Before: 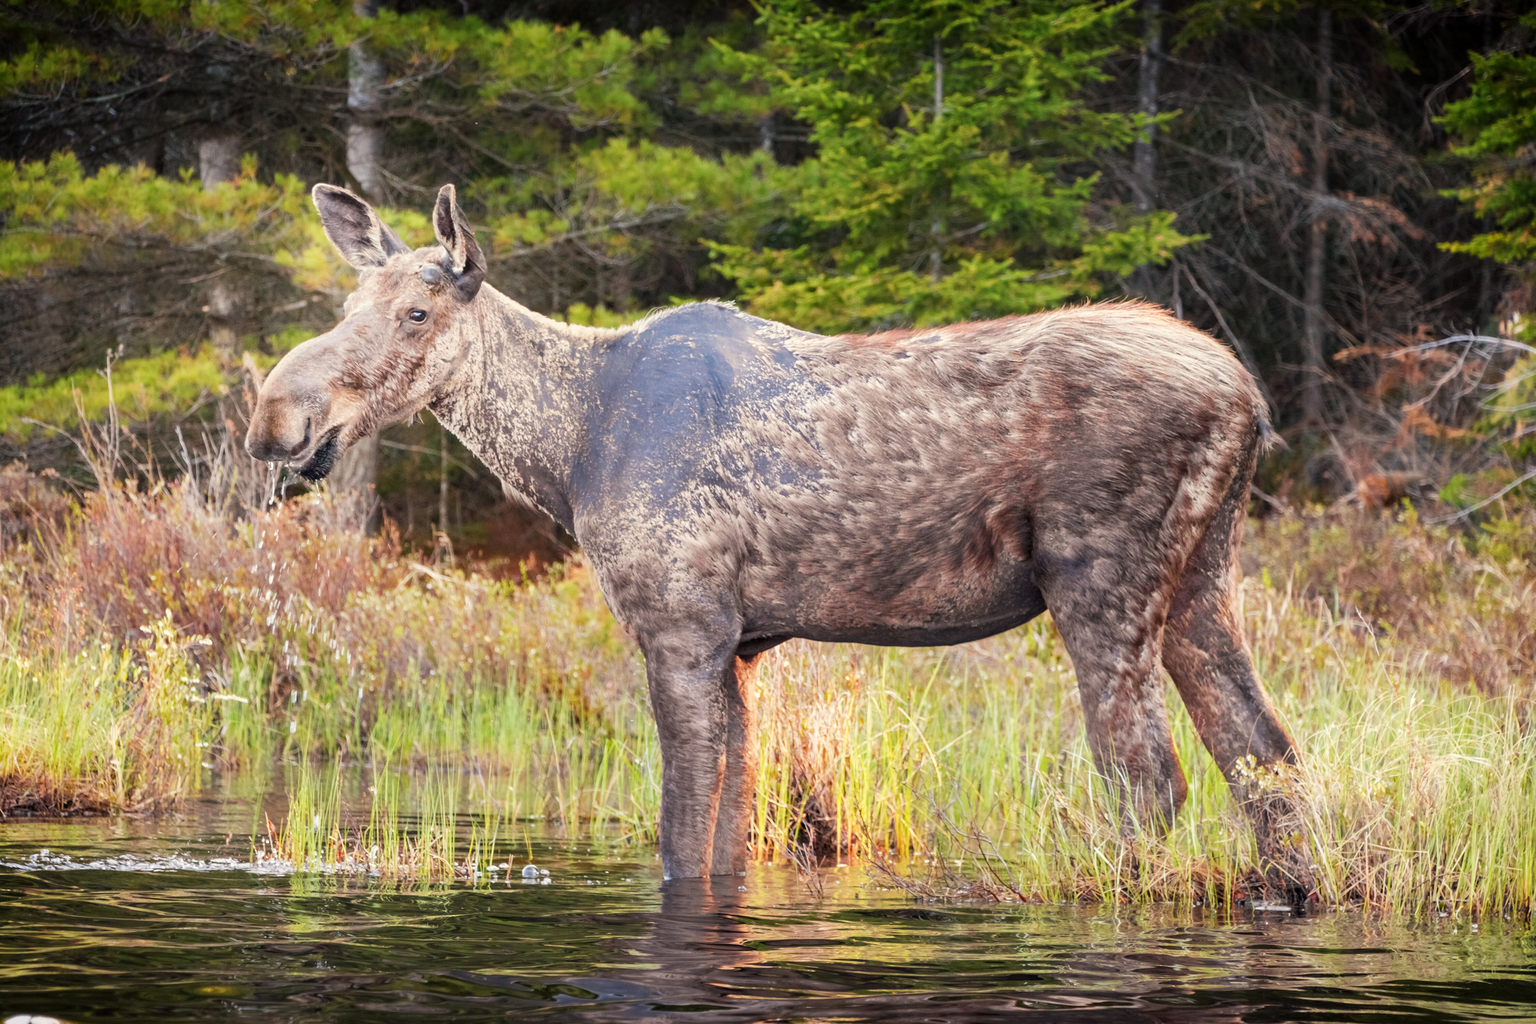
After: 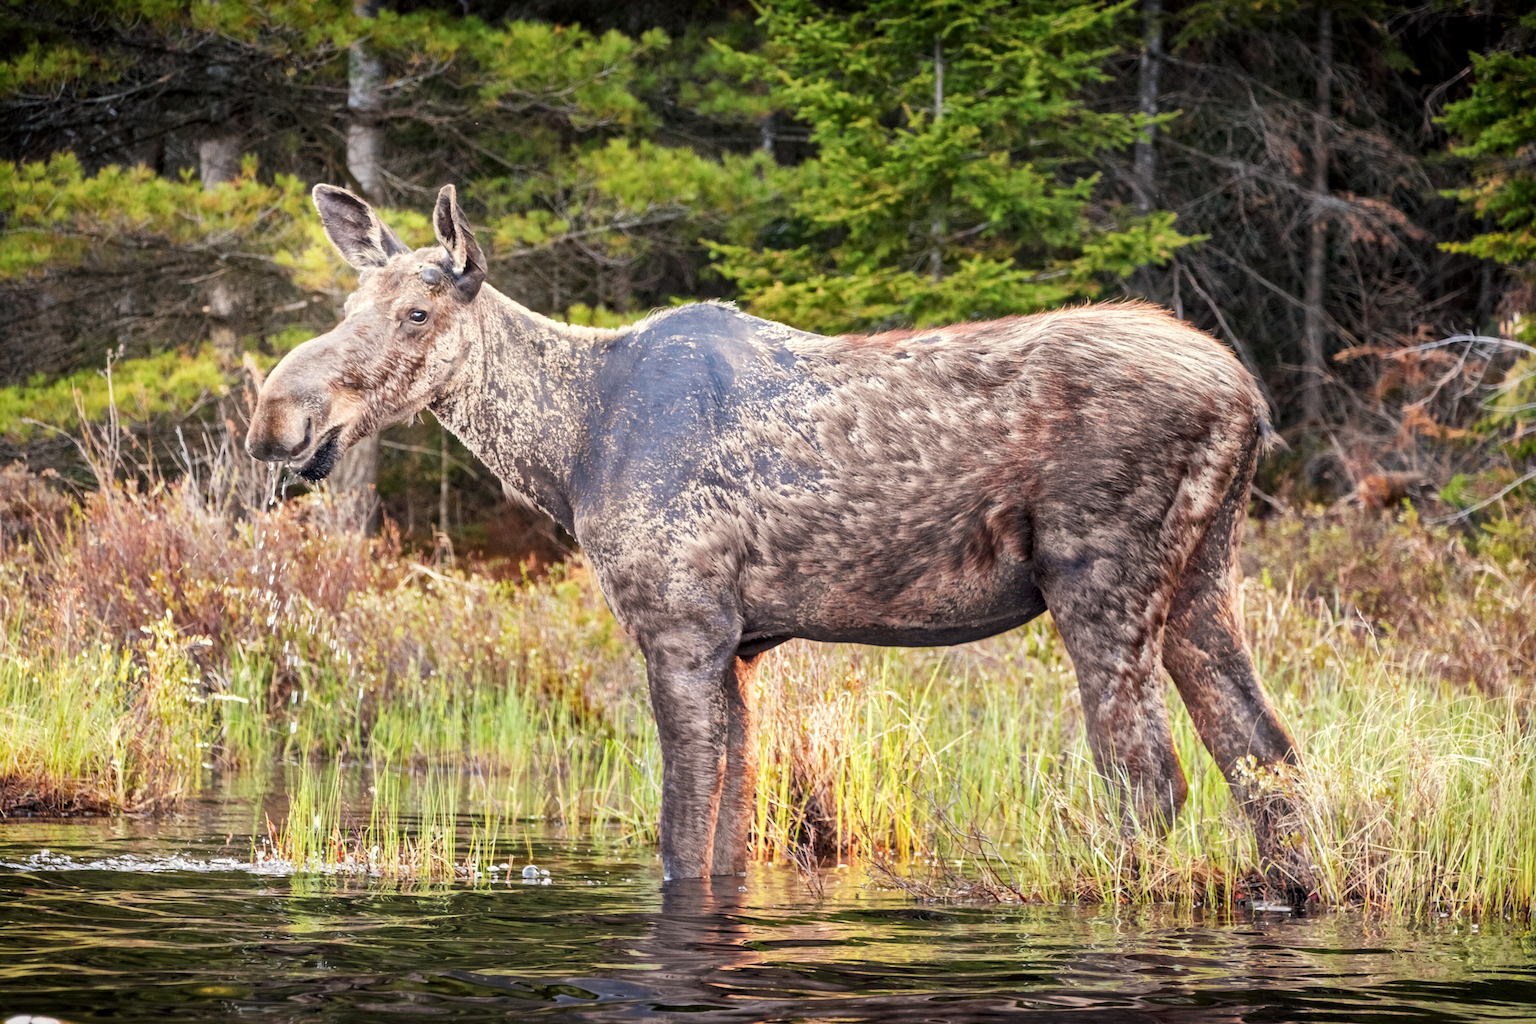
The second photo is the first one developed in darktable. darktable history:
local contrast: mode bilateral grid, contrast 21, coarseness 50, detail 144%, midtone range 0.2
